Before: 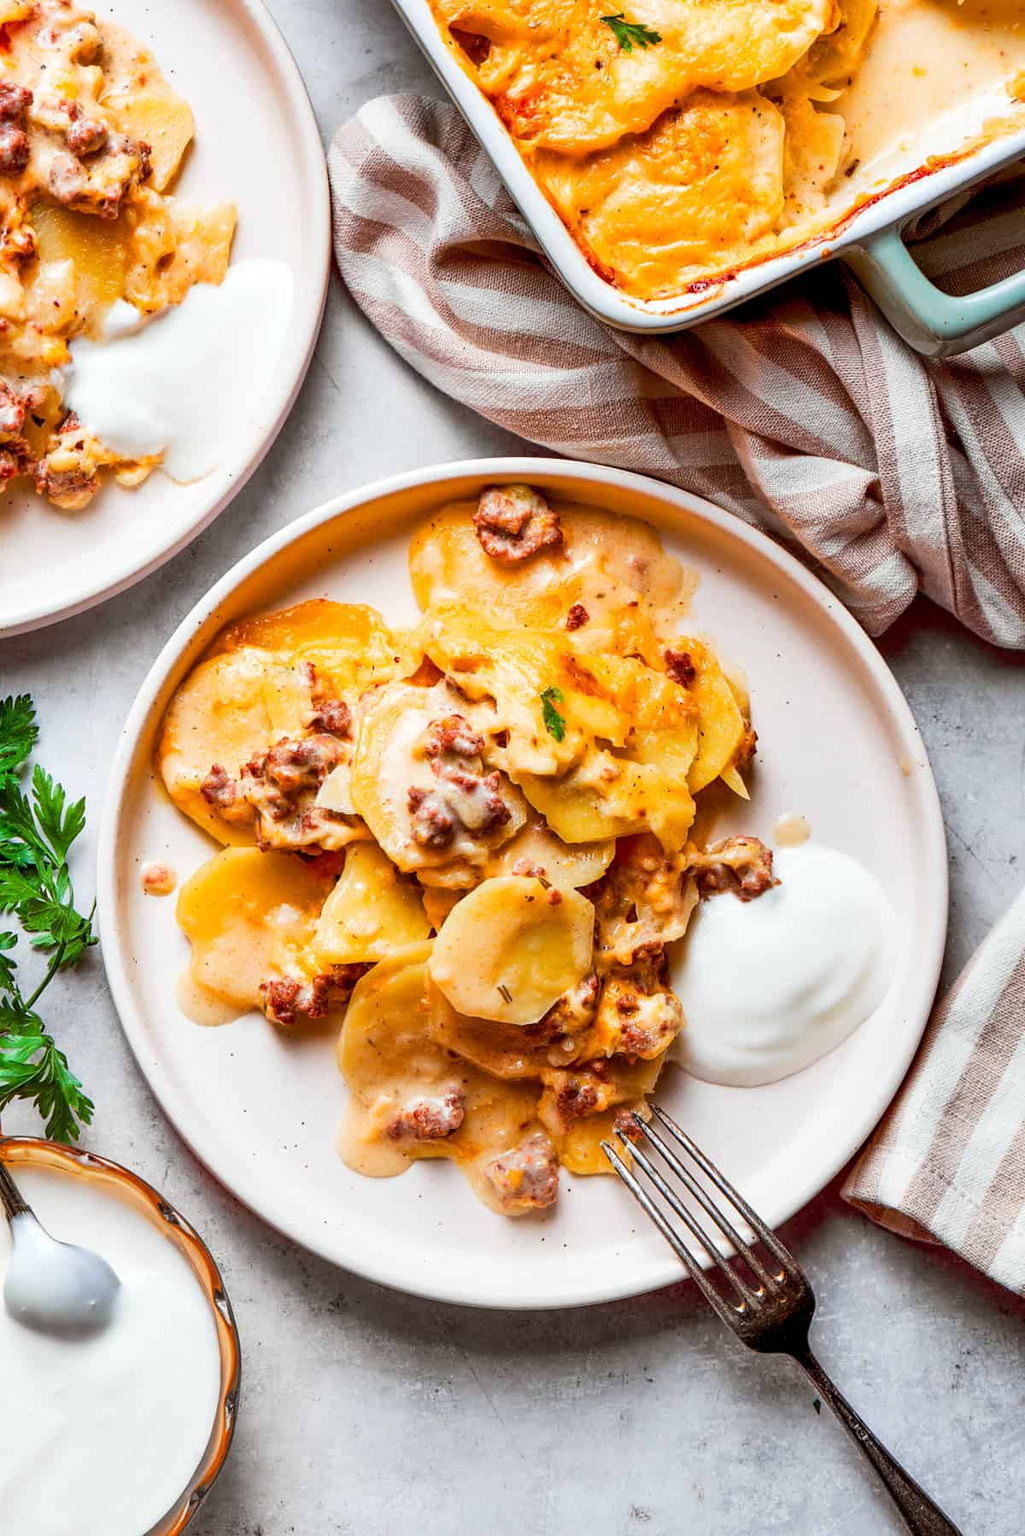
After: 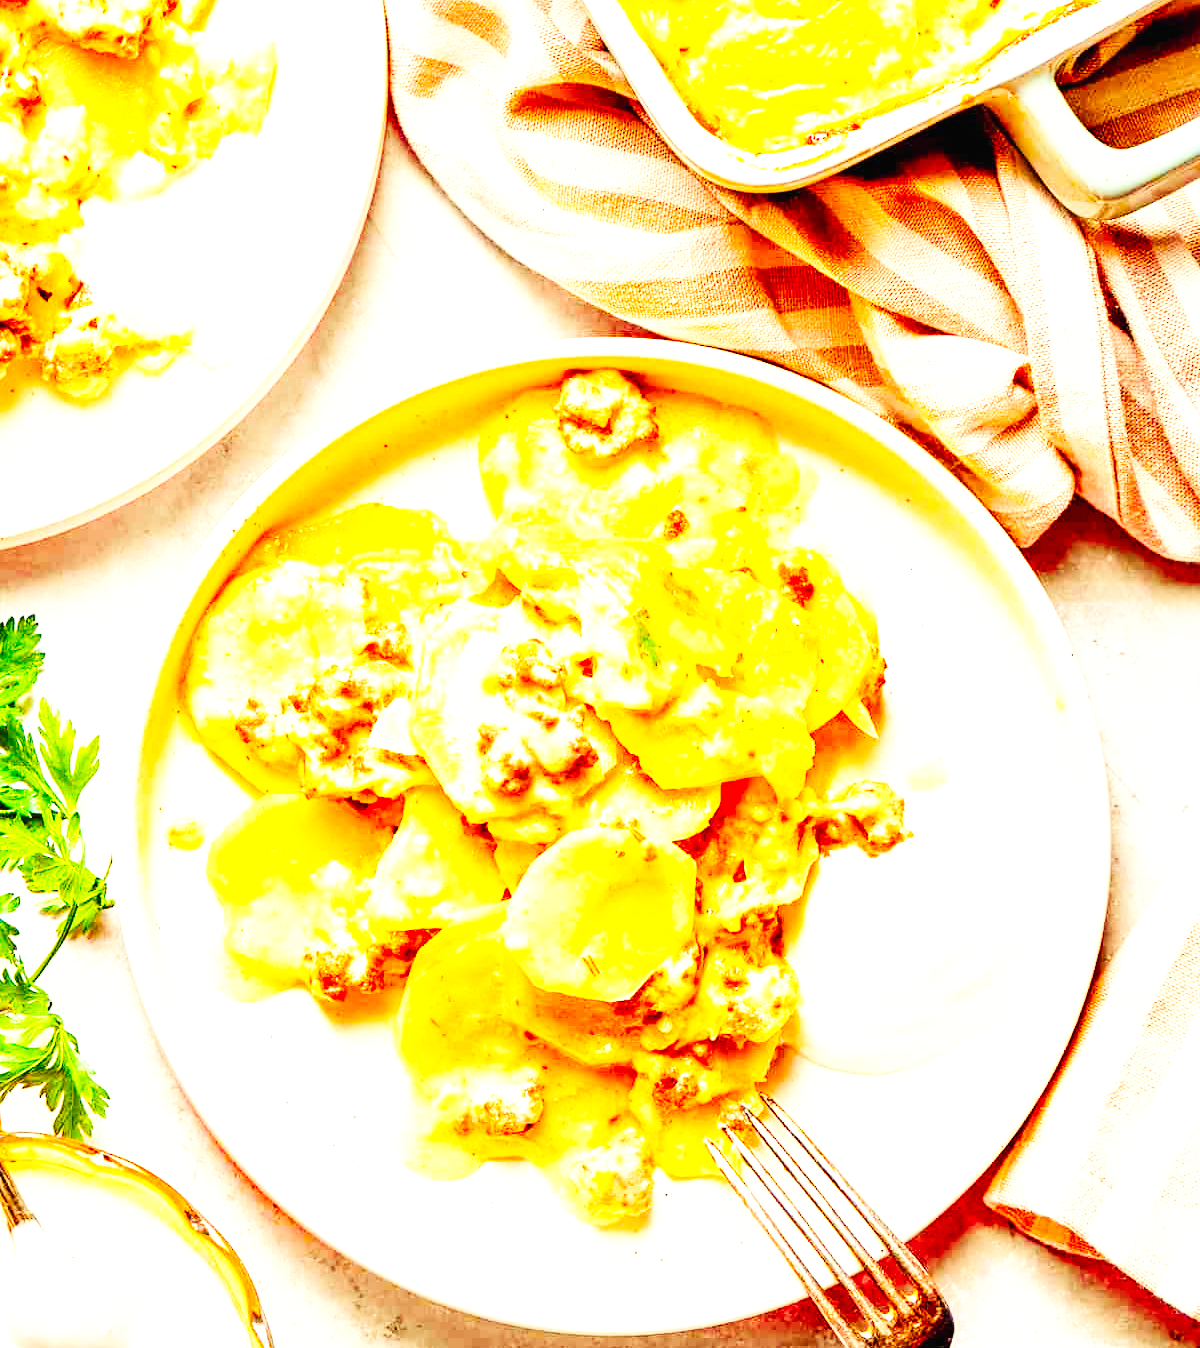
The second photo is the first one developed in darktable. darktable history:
crop: top 11.038%, bottom 13.962%
exposure: black level correction 0, exposure 1.388 EV, compensate exposure bias true, compensate highlight preservation false
white balance: red 1.138, green 0.996, blue 0.812
base curve: curves: ch0 [(0, 0.003) (0.001, 0.002) (0.006, 0.004) (0.02, 0.022) (0.048, 0.086) (0.094, 0.234) (0.162, 0.431) (0.258, 0.629) (0.385, 0.8) (0.548, 0.918) (0.751, 0.988) (1, 1)], preserve colors none
color balance rgb: perceptual saturation grading › global saturation 25%, perceptual brilliance grading › mid-tones 10%, perceptual brilliance grading › shadows 15%, global vibrance 20%
